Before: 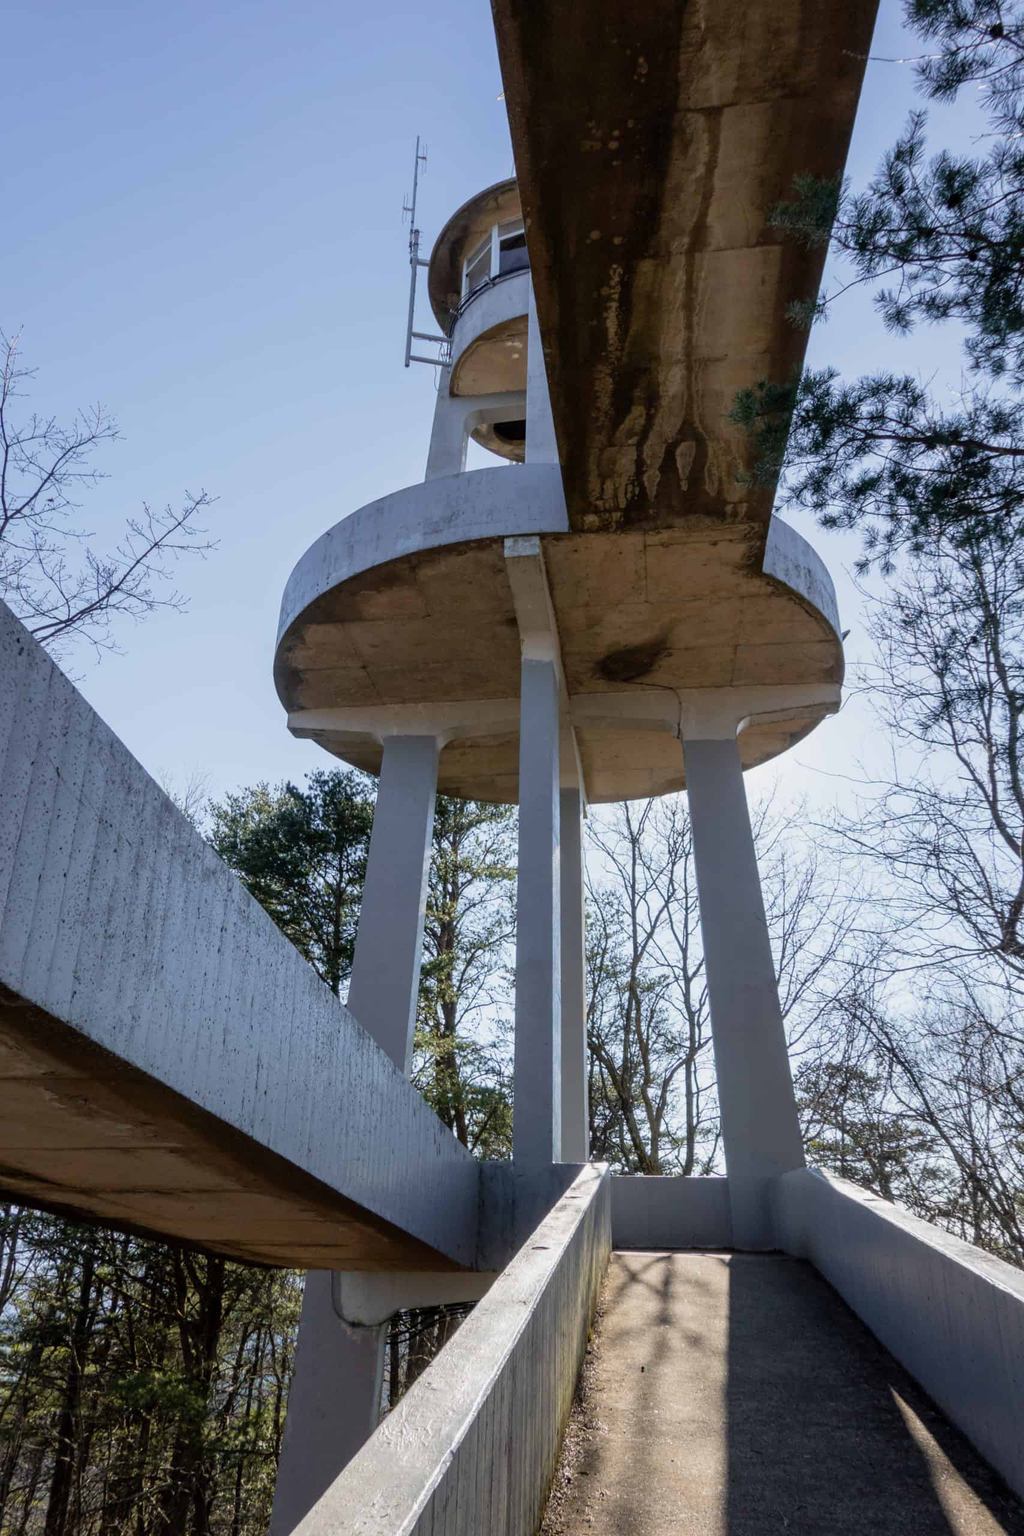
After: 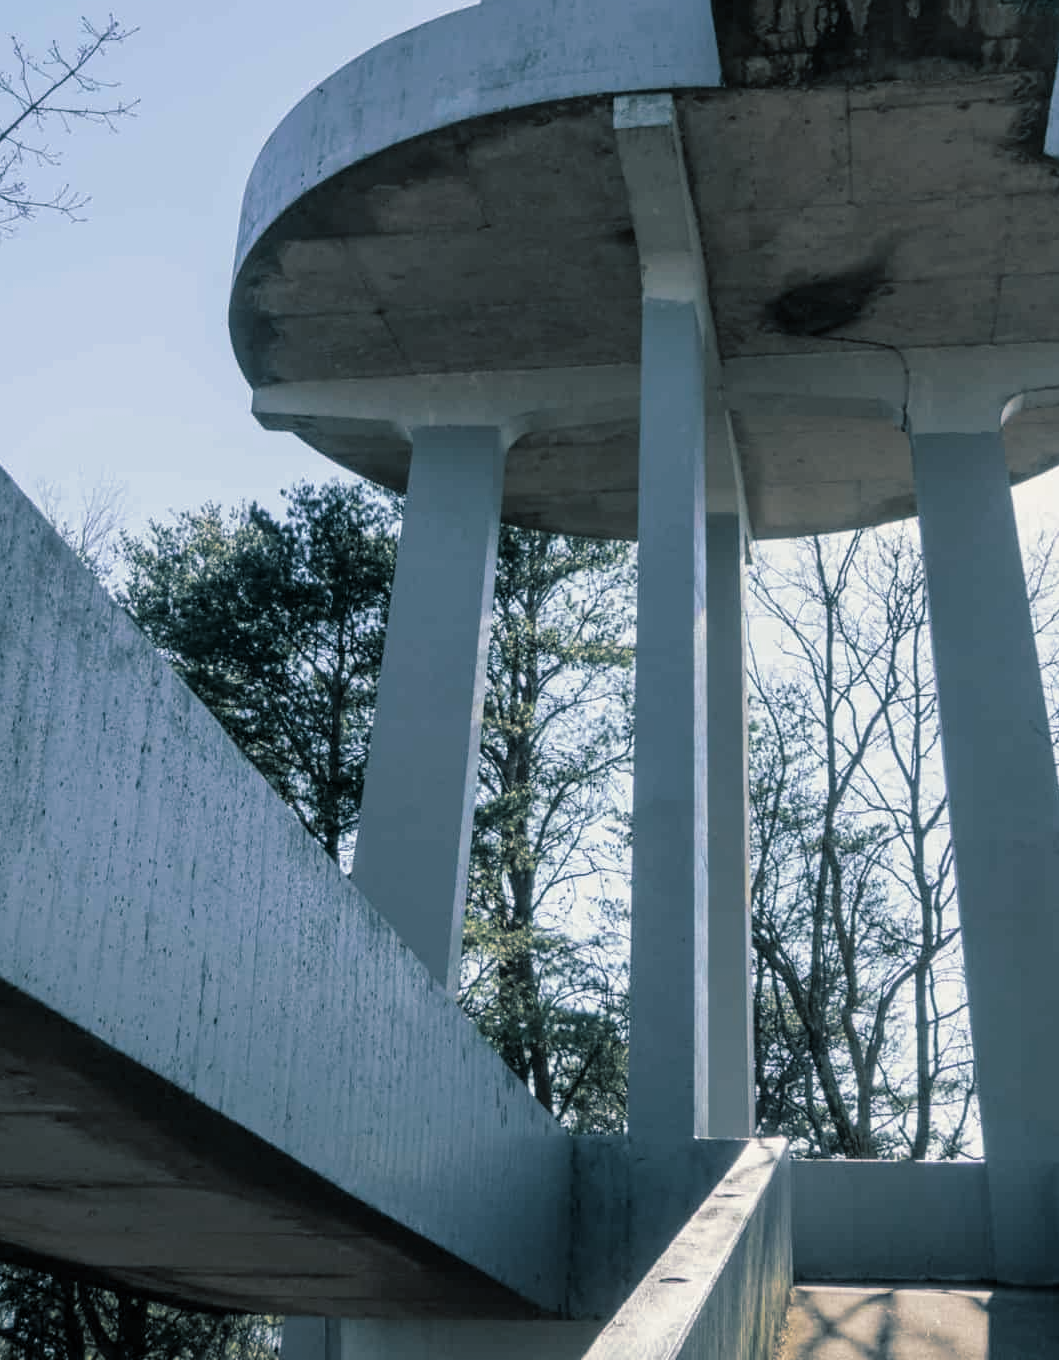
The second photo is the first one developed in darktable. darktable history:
crop: left 13.312%, top 31.28%, right 24.627%, bottom 15.582%
split-toning: shadows › hue 205.2°, shadows › saturation 0.43, highlights › hue 54°, highlights › saturation 0.54
